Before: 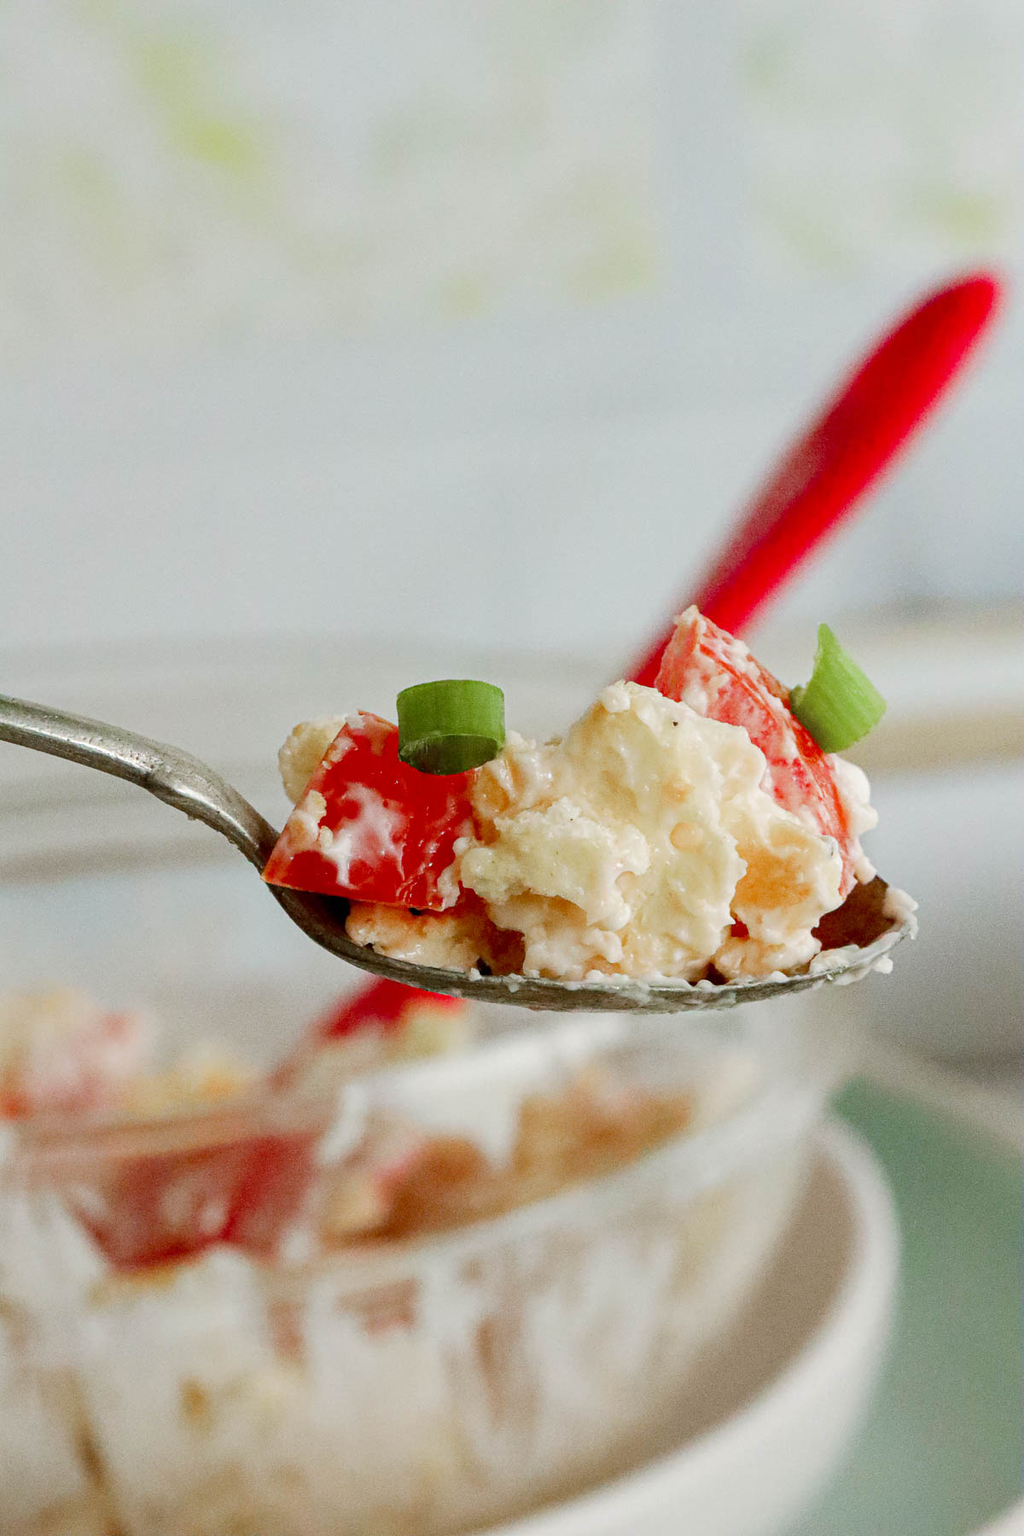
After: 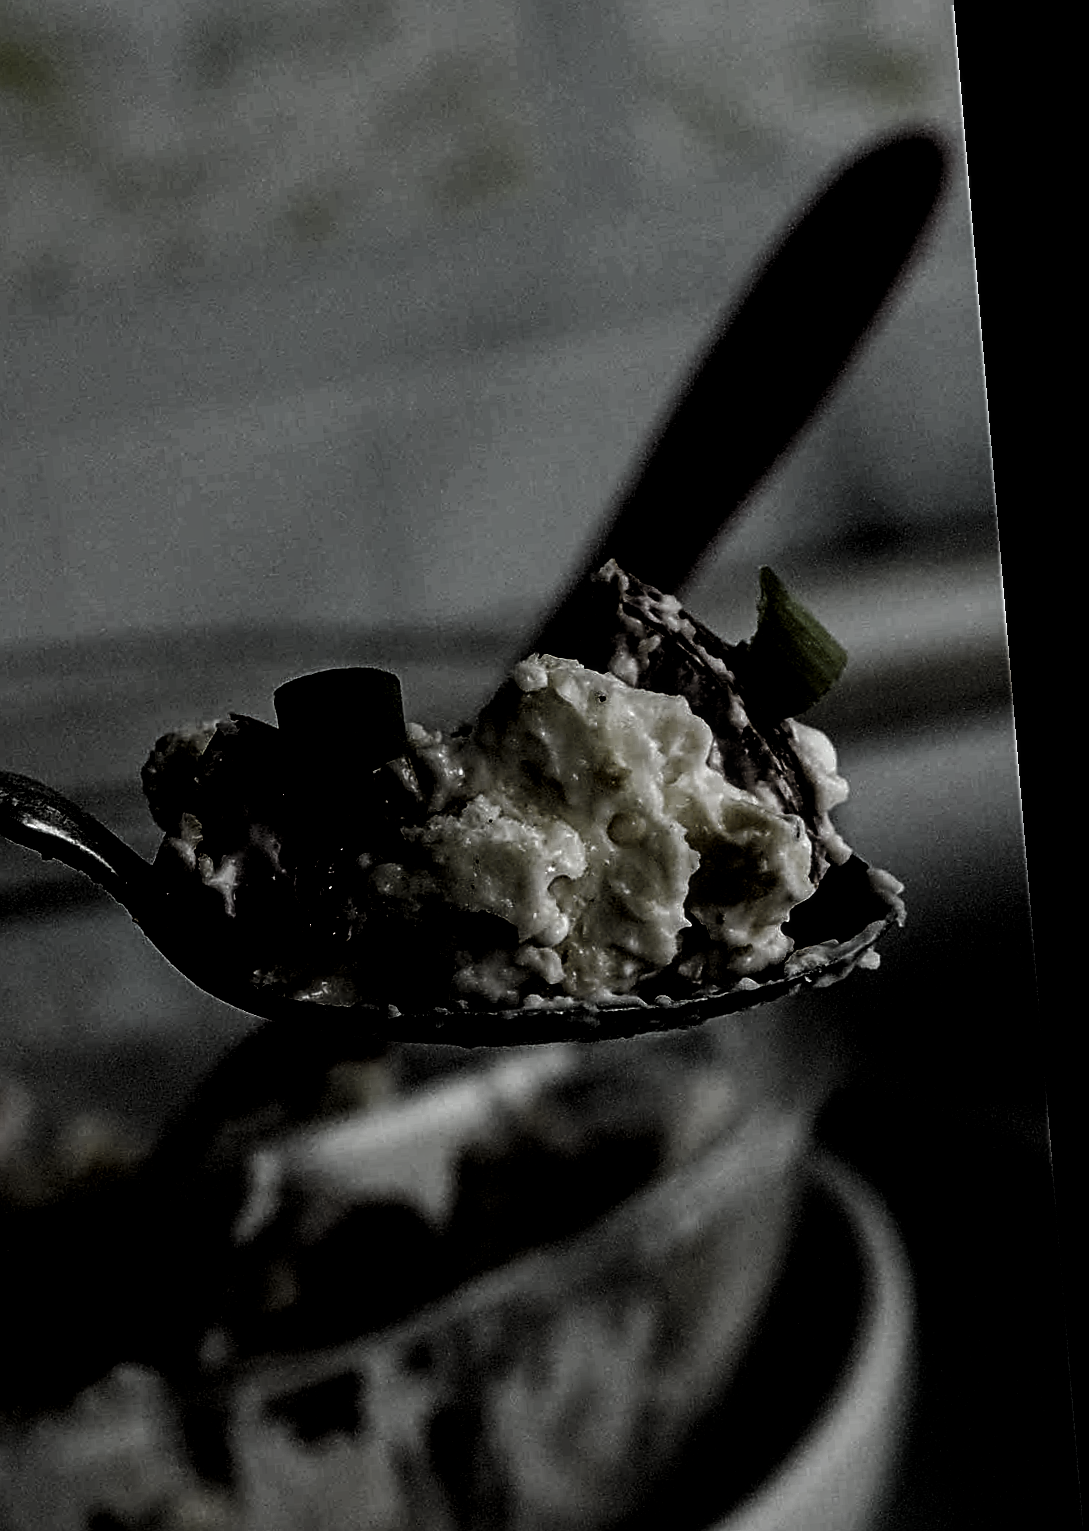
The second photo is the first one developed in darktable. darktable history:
crop: left 19.159%, top 9.58%, bottom 9.58%
white balance: red 0.978, blue 0.999
color balance rgb: linear chroma grading › global chroma 10%, perceptual saturation grading › global saturation 30%, global vibrance 10%
local contrast: on, module defaults
base curve: curves: ch0 [(0, 0) (0.028, 0.03) (0.121, 0.232) (0.46, 0.748) (0.859, 0.968) (1, 1)], preserve colors none
sharpen: on, module defaults
levels: levels [0.721, 0.937, 0.997]
rotate and perspective: rotation -4.86°, automatic cropping off
